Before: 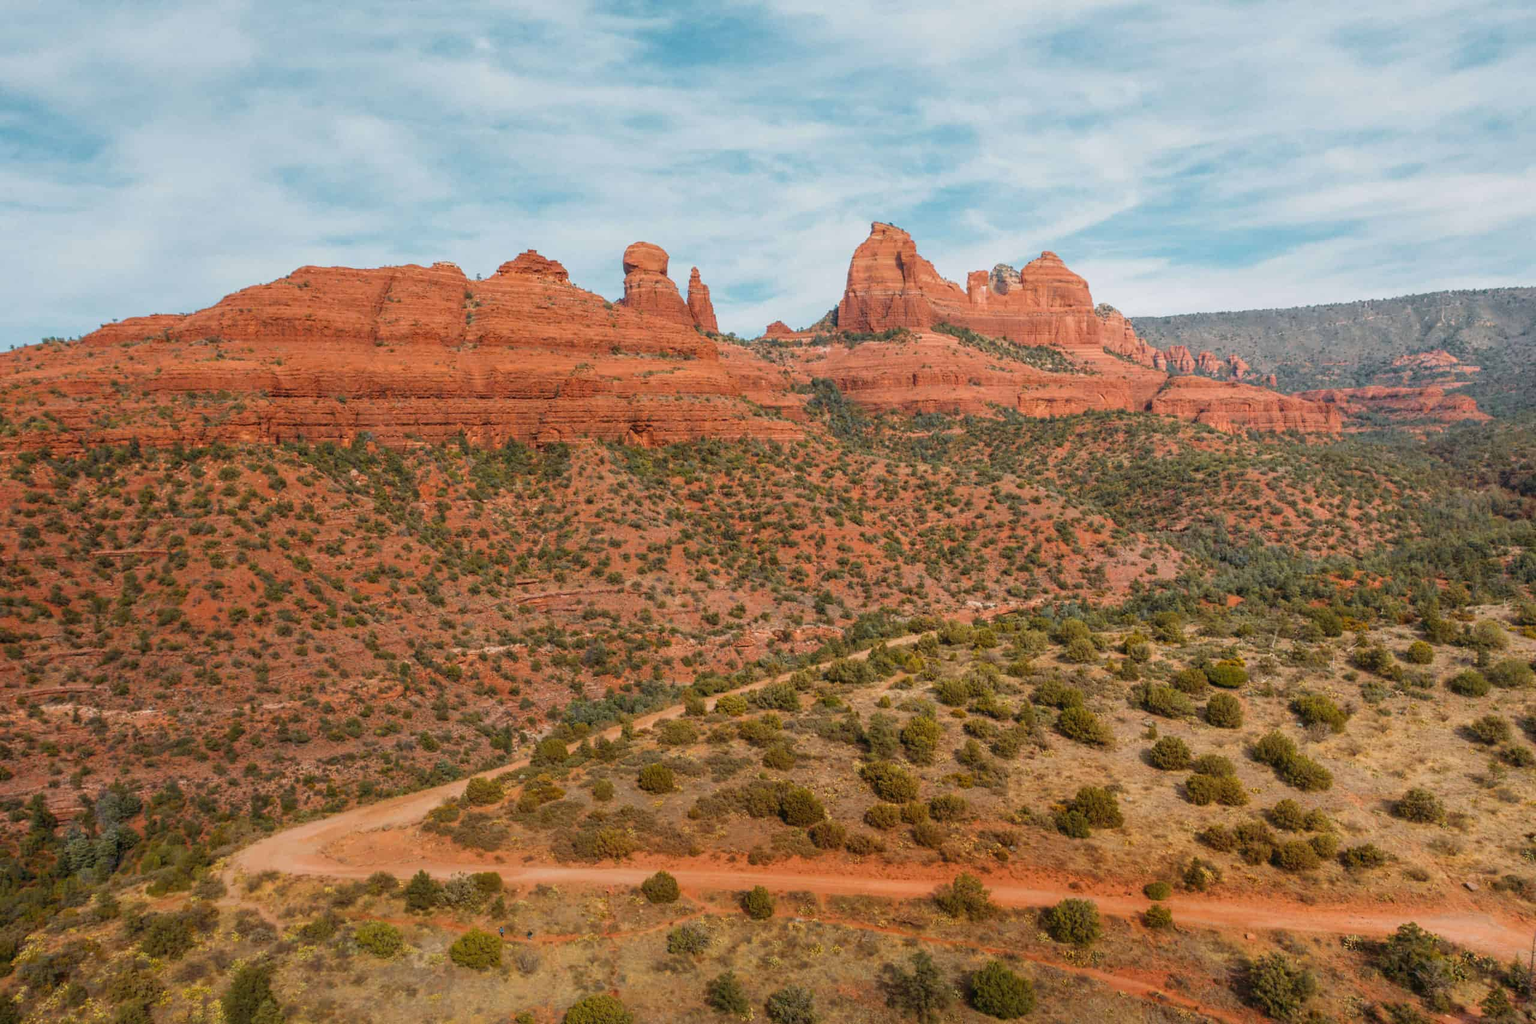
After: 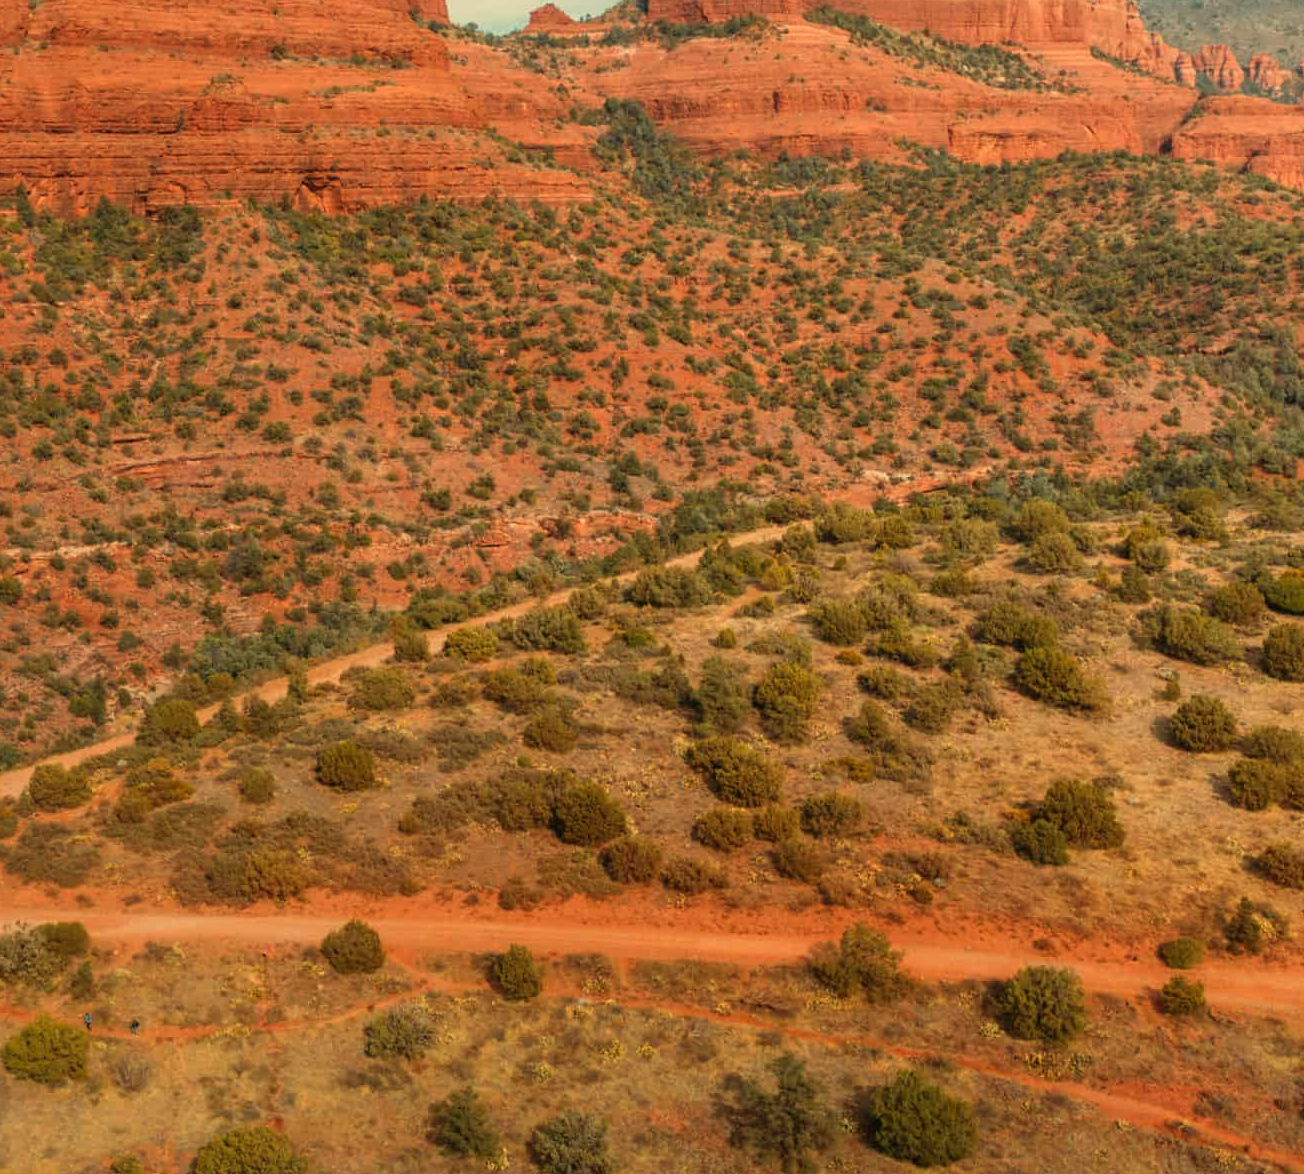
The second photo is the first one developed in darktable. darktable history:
crop and rotate: left 29.237%, top 31.152%, right 19.807%
white balance: red 1.08, blue 0.791
